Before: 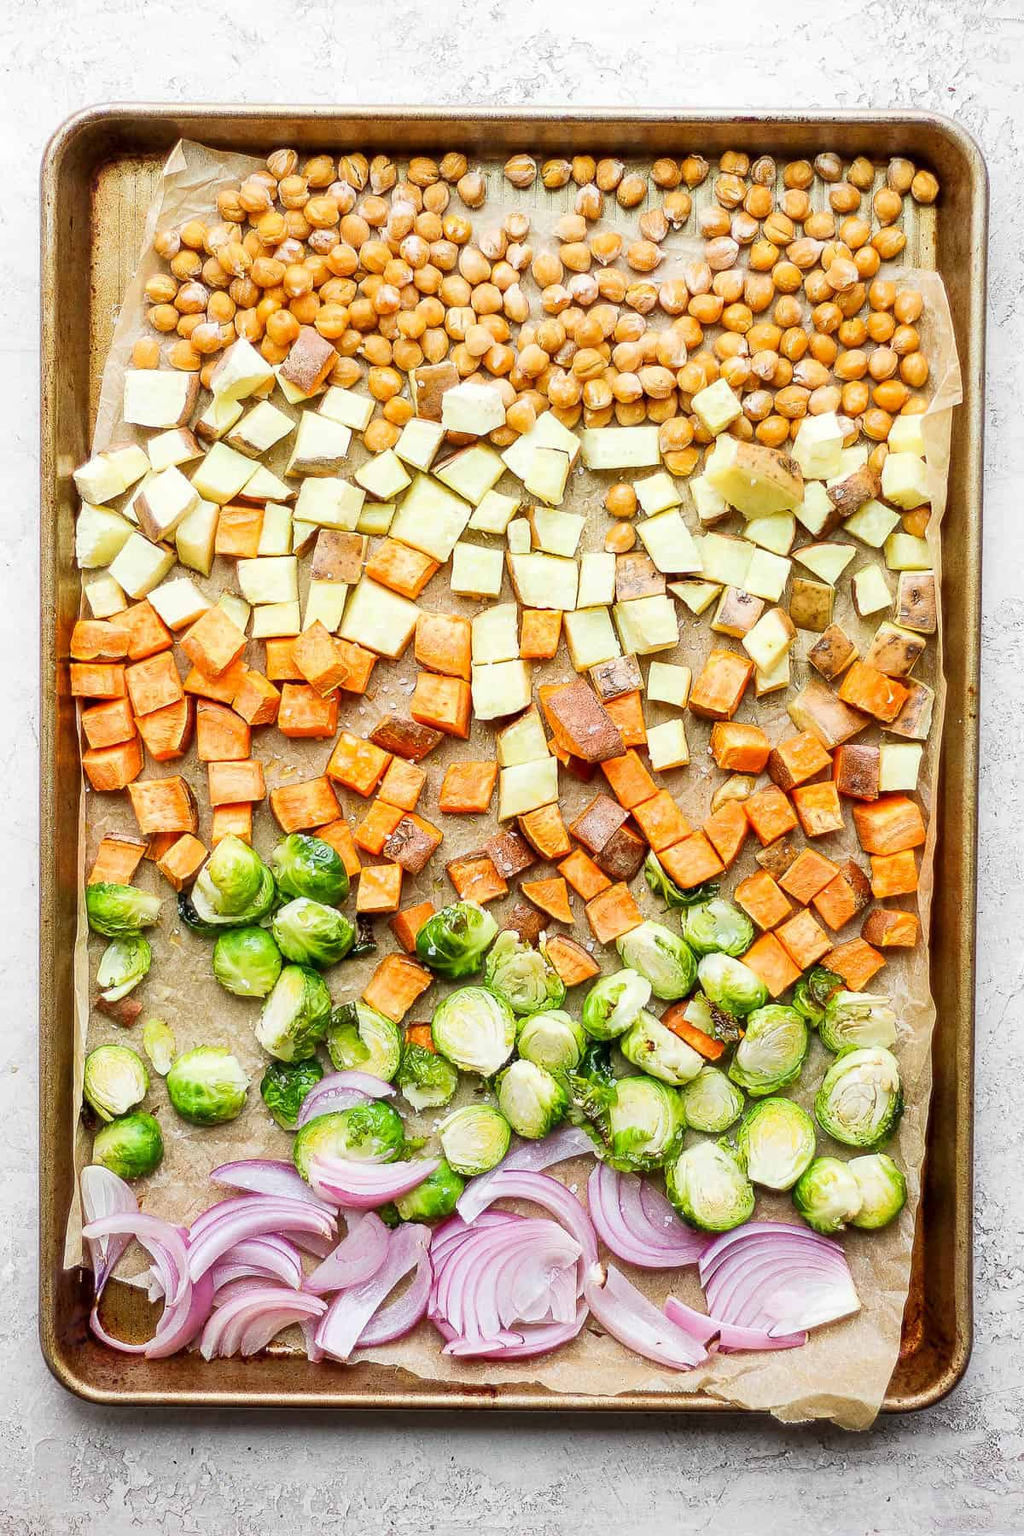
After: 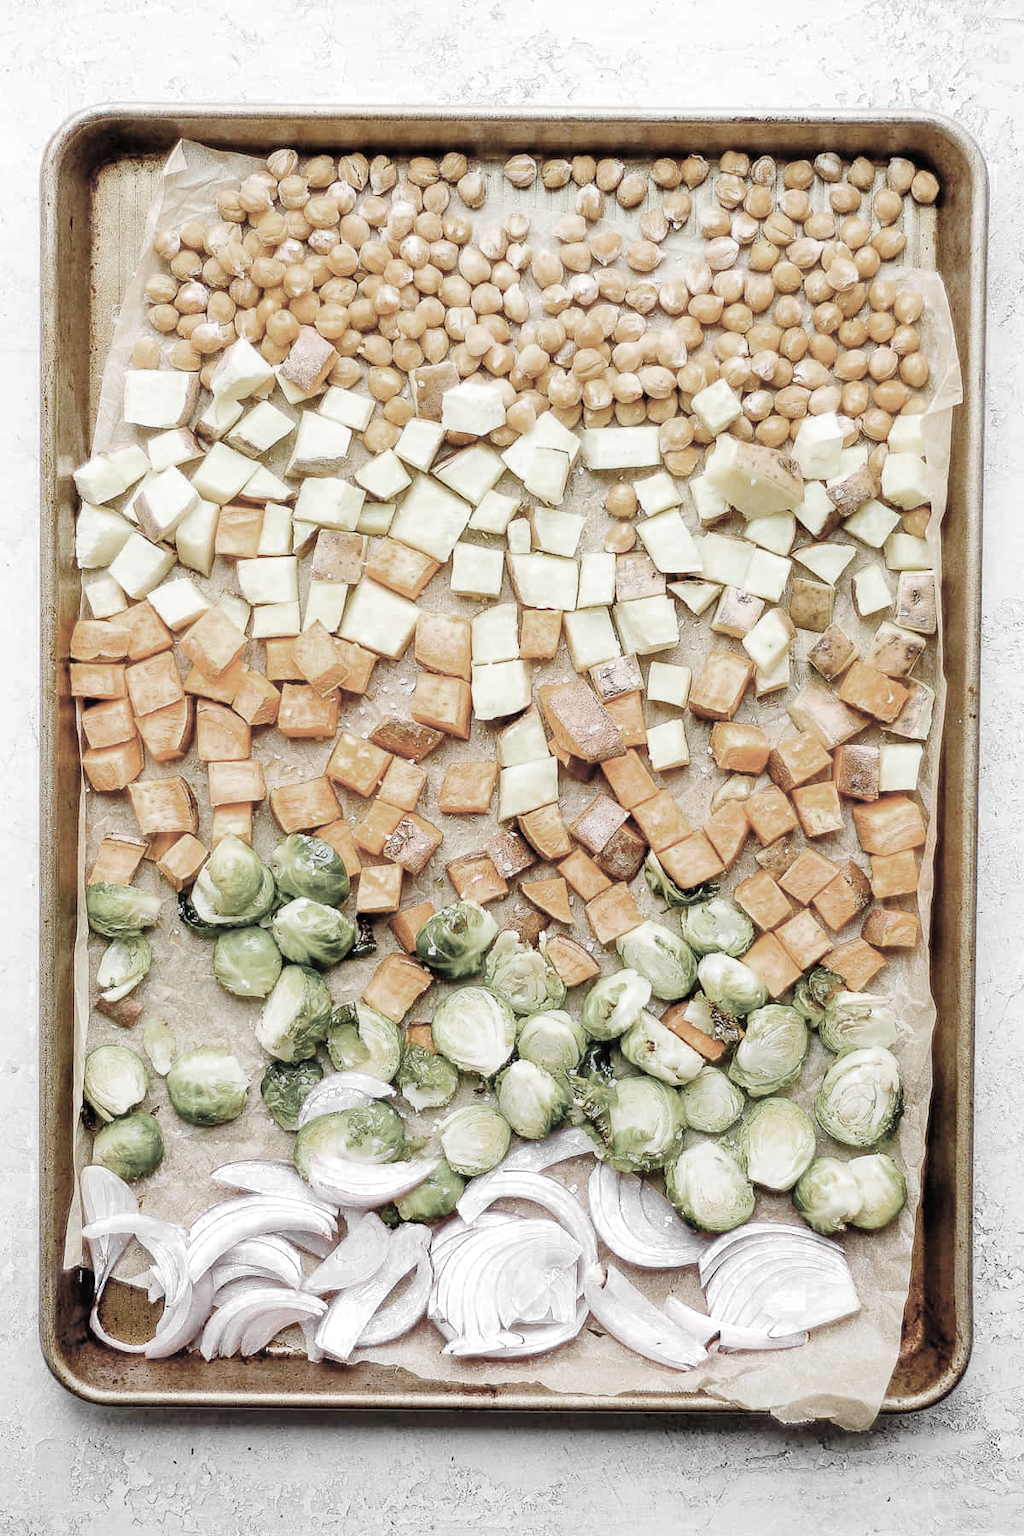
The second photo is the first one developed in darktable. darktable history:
contrast brightness saturation: contrast 0.045, brightness 0.068, saturation 0.013
color zones: curves: ch0 [(0, 0.613) (0.01, 0.613) (0.245, 0.448) (0.498, 0.529) (0.642, 0.665) (0.879, 0.777) (0.99, 0.613)]; ch1 [(0, 0.035) (0.121, 0.189) (0.259, 0.197) (0.415, 0.061) (0.589, 0.022) (0.732, 0.022) (0.857, 0.026) (0.991, 0.053)]
tone curve: curves: ch0 [(0, 0) (0.003, 0.011) (0.011, 0.012) (0.025, 0.013) (0.044, 0.023) (0.069, 0.04) (0.1, 0.06) (0.136, 0.094) (0.177, 0.145) (0.224, 0.213) (0.277, 0.301) (0.335, 0.389) (0.399, 0.473) (0.468, 0.554) (0.543, 0.627) (0.623, 0.694) (0.709, 0.763) (0.801, 0.83) (0.898, 0.906) (1, 1)], preserve colors none
